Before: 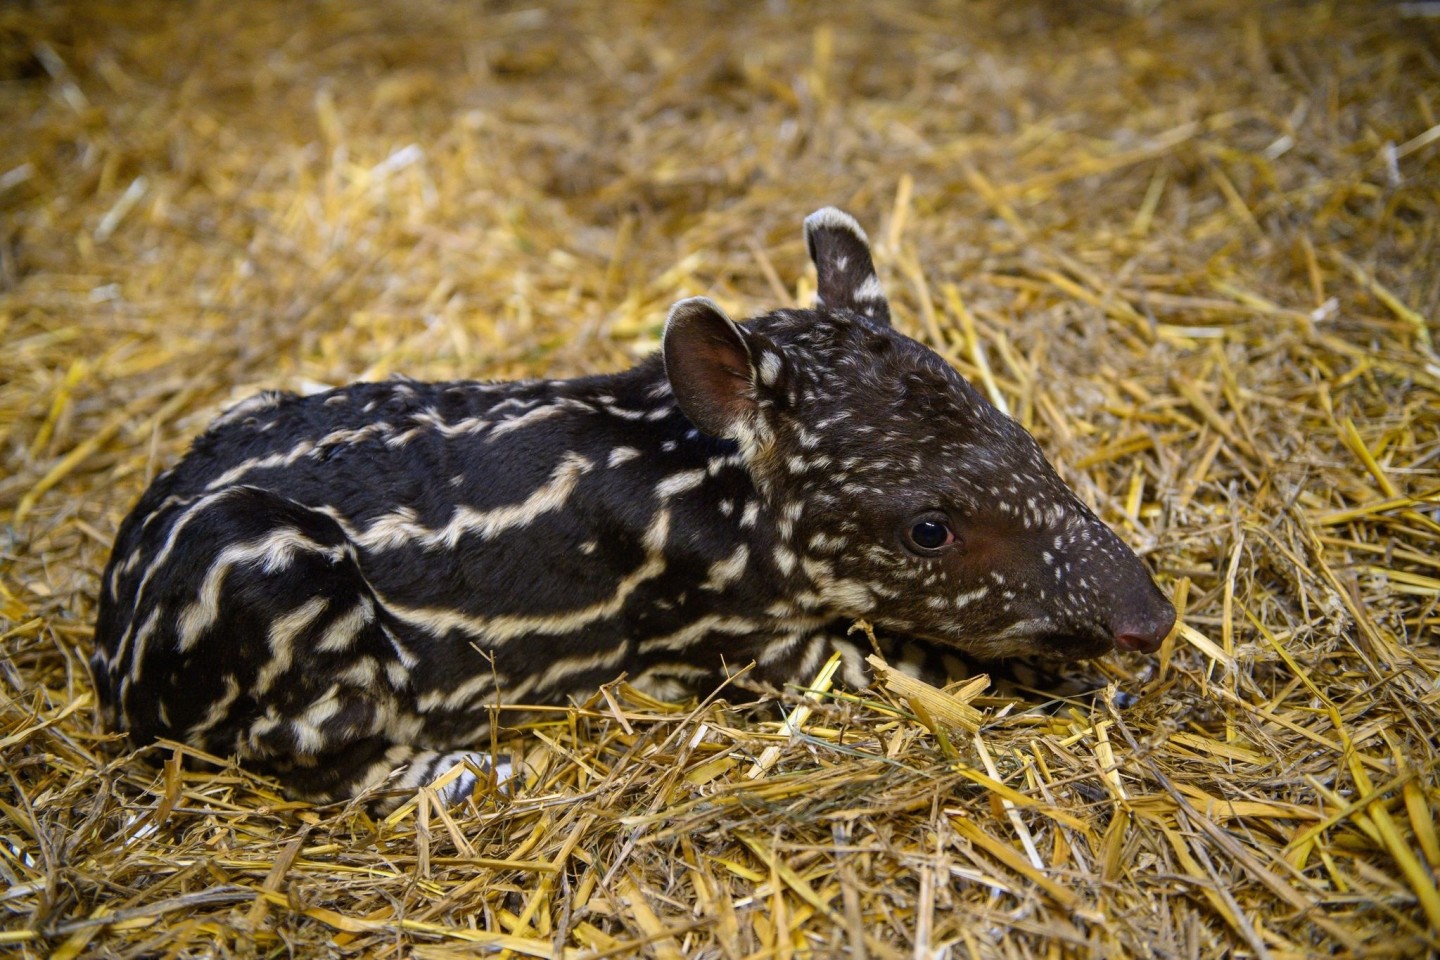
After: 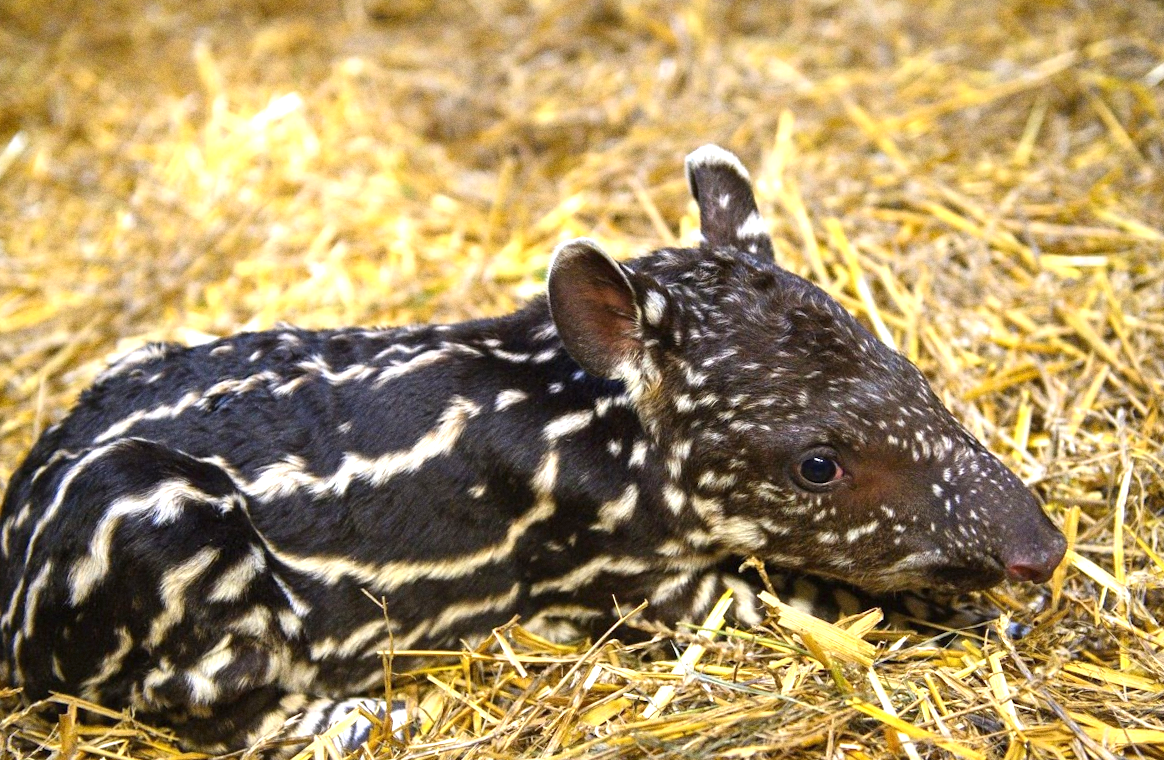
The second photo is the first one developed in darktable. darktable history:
exposure: black level correction 0, exposure 1.1 EV, compensate highlight preservation false
crop and rotate: left 7.196%, top 4.574%, right 10.605%, bottom 13.178%
grain: coarseness 0.09 ISO
rotate and perspective: rotation -1.42°, crop left 0.016, crop right 0.984, crop top 0.035, crop bottom 0.965
